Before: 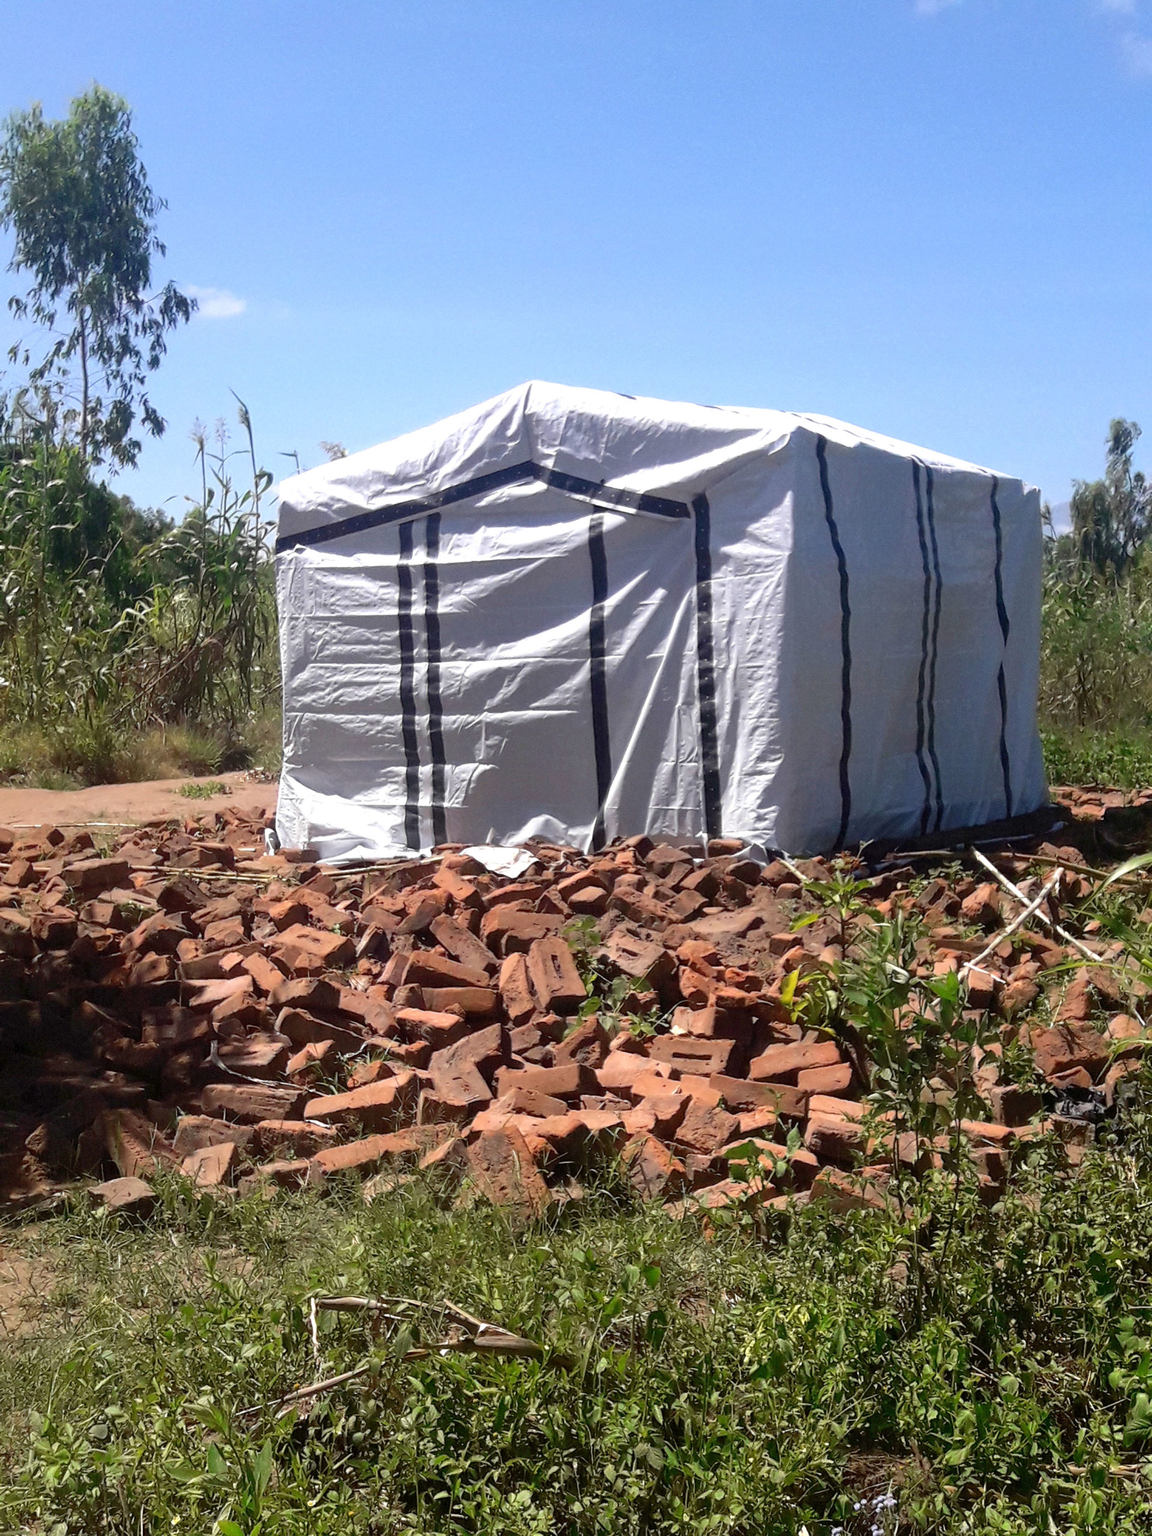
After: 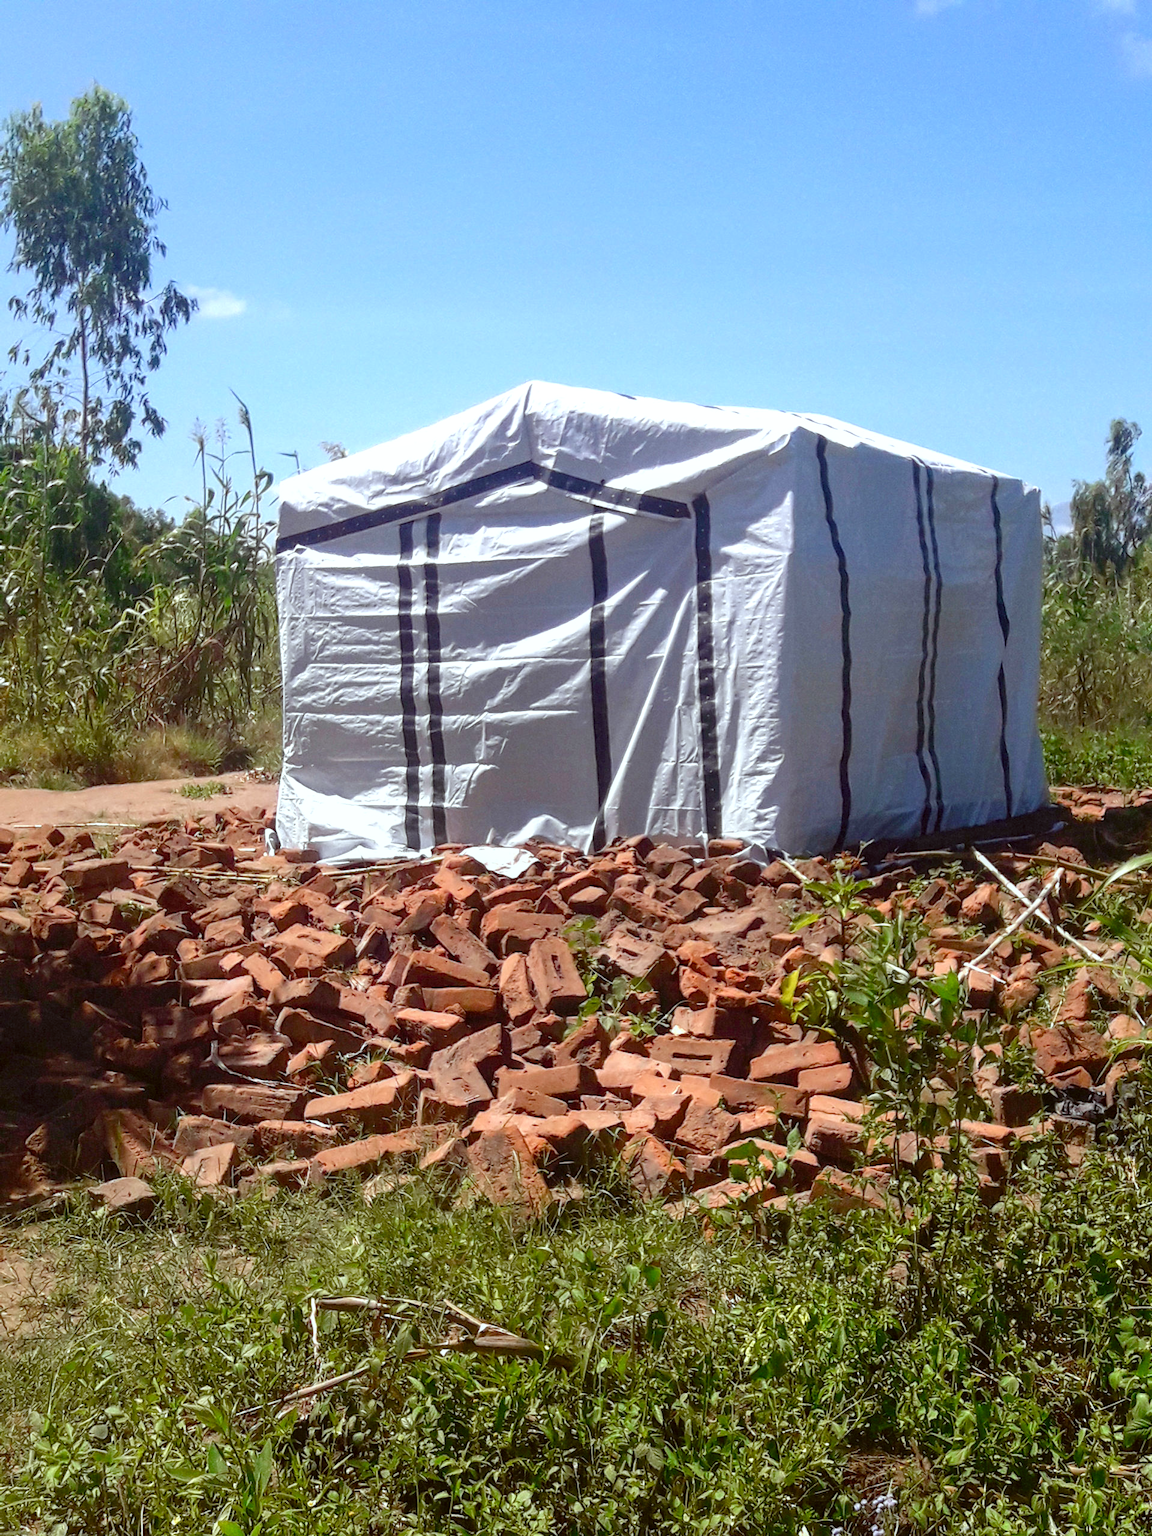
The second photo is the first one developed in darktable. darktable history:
color balance rgb: perceptual saturation grading › global saturation 20%, perceptual saturation grading › highlights -25%, perceptual saturation grading › shadows 25%
color correction: highlights a* -4.98, highlights b* -3.76, shadows a* 3.83, shadows b* 4.08
exposure: exposure 0.2 EV, compensate highlight preservation false
local contrast: detail 110%
